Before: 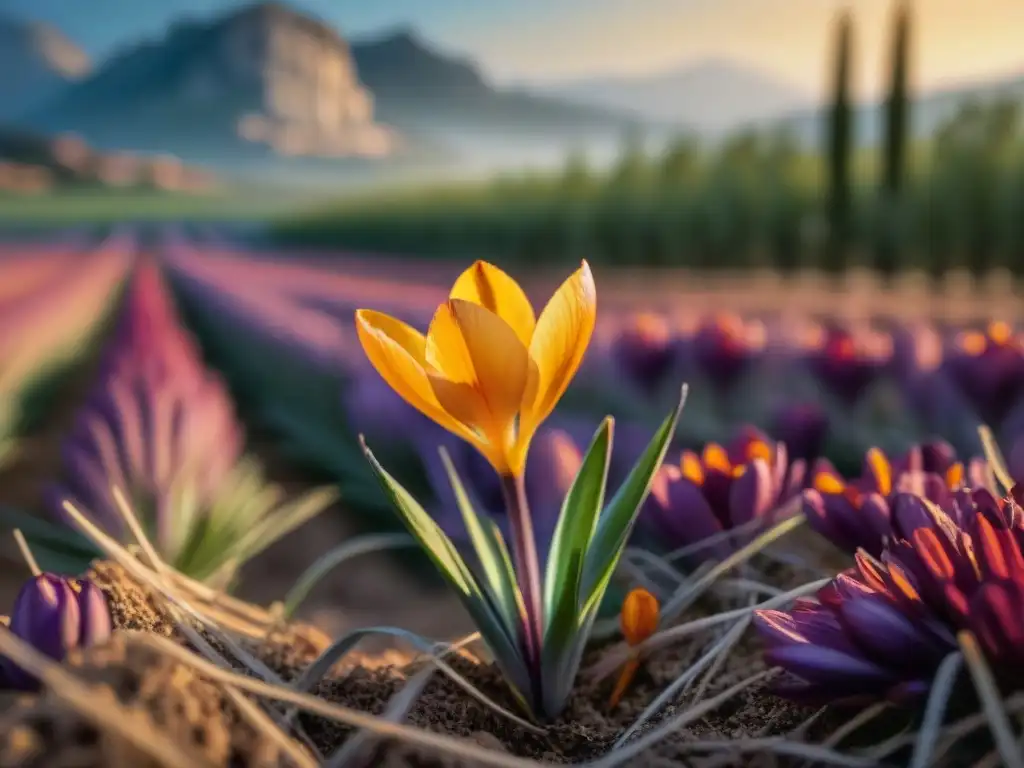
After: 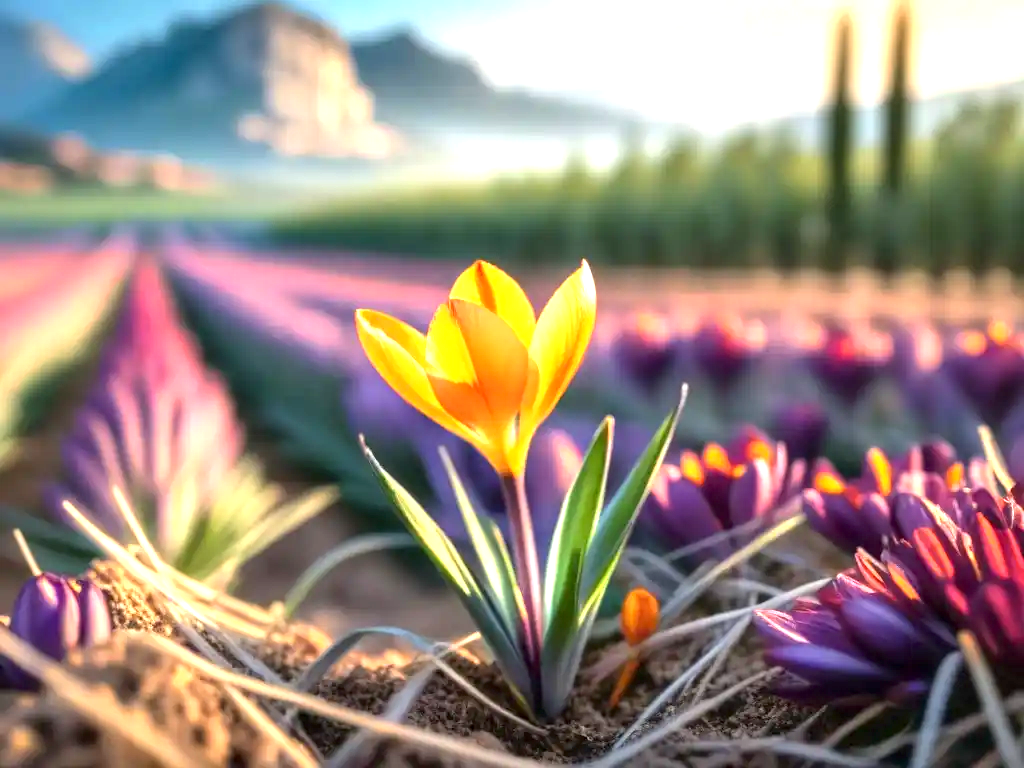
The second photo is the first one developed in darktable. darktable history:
exposure: black level correction 0.001, exposure 1.398 EV, compensate highlight preservation false
